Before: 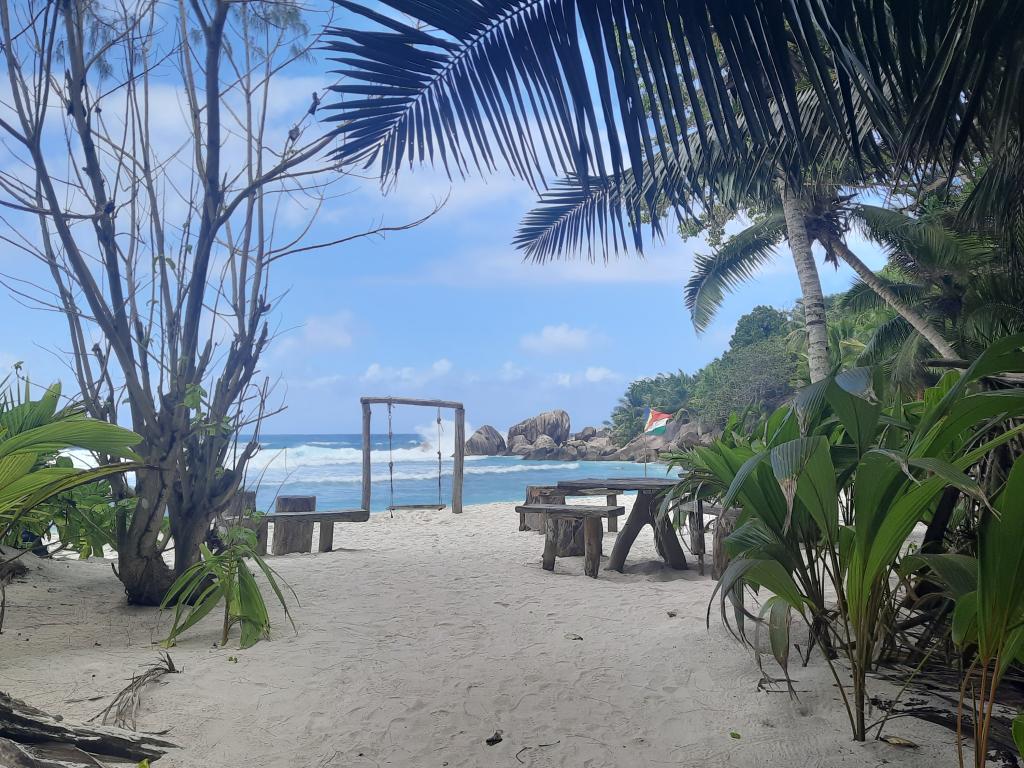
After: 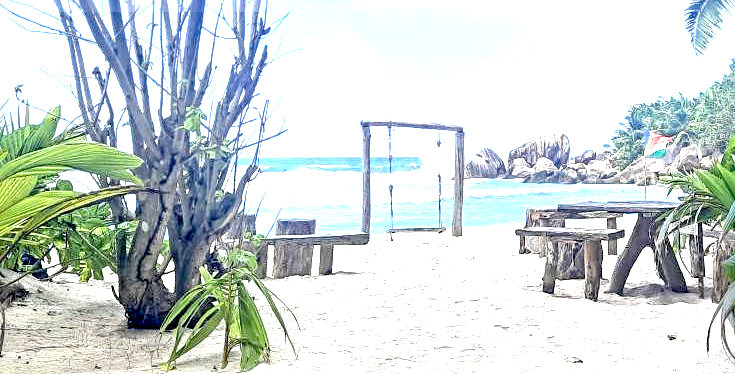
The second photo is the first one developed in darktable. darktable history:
exposure: black level correction 0.015, exposure 1.796 EV, compensate highlight preservation false
crop: top 36.145%, right 28.177%, bottom 15.087%
sharpen: radius 4.866
local contrast: highlights 53%, shadows 51%, detail 130%, midtone range 0.456
